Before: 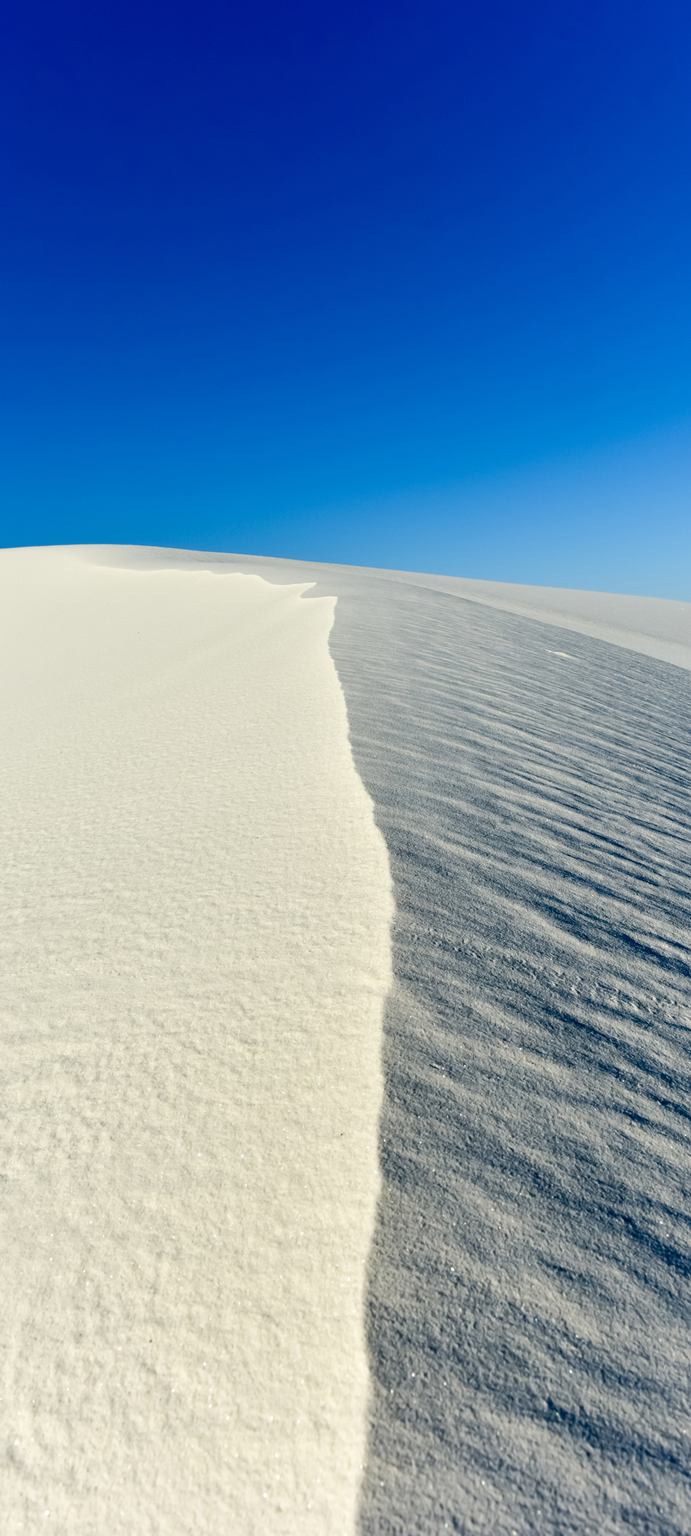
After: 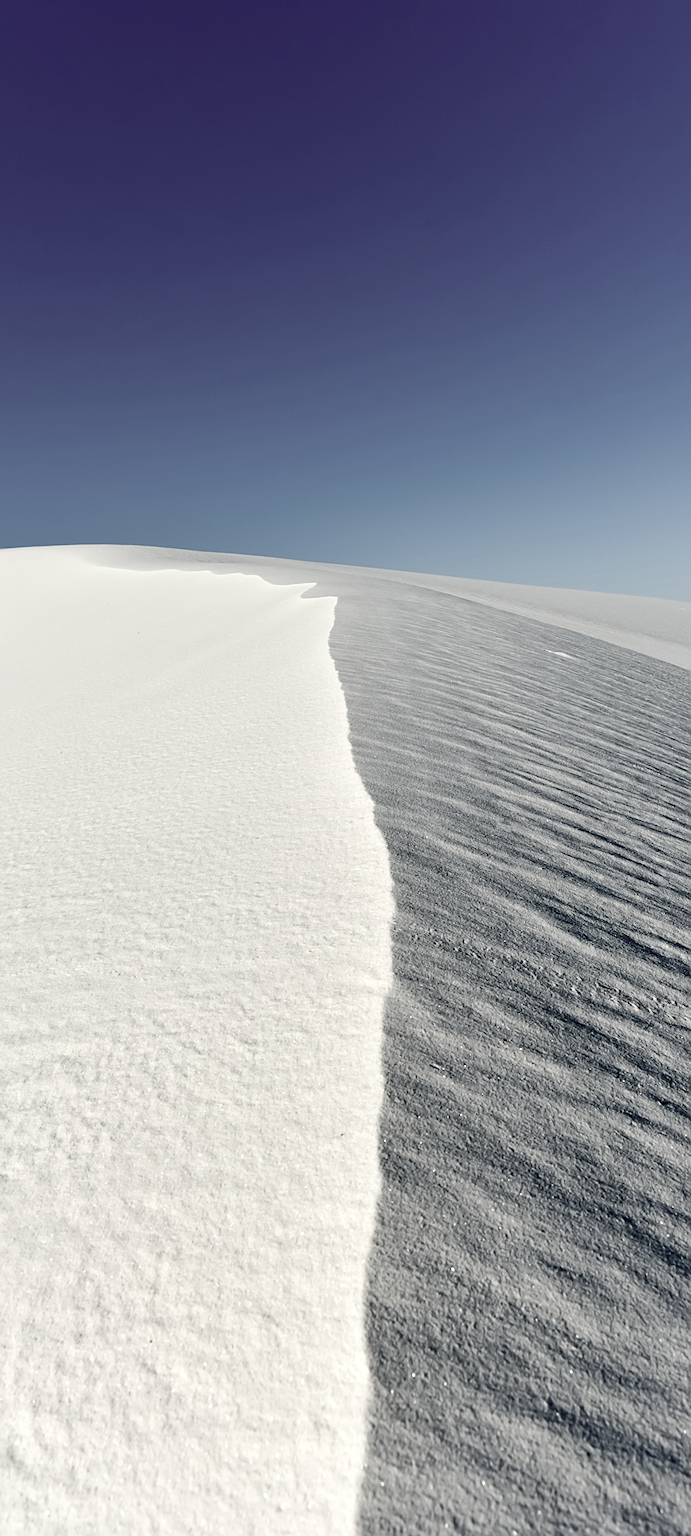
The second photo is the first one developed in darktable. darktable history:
sharpen: on, module defaults
color zones: curves: ch0 [(0, 0.6) (0.129, 0.585) (0.193, 0.596) (0.429, 0.5) (0.571, 0.5) (0.714, 0.5) (0.857, 0.5) (1, 0.6)]; ch1 [(0, 0.453) (0.112, 0.245) (0.213, 0.252) (0.429, 0.233) (0.571, 0.231) (0.683, 0.242) (0.857, 0.296) (1, 0.453)], mix 27.69%
